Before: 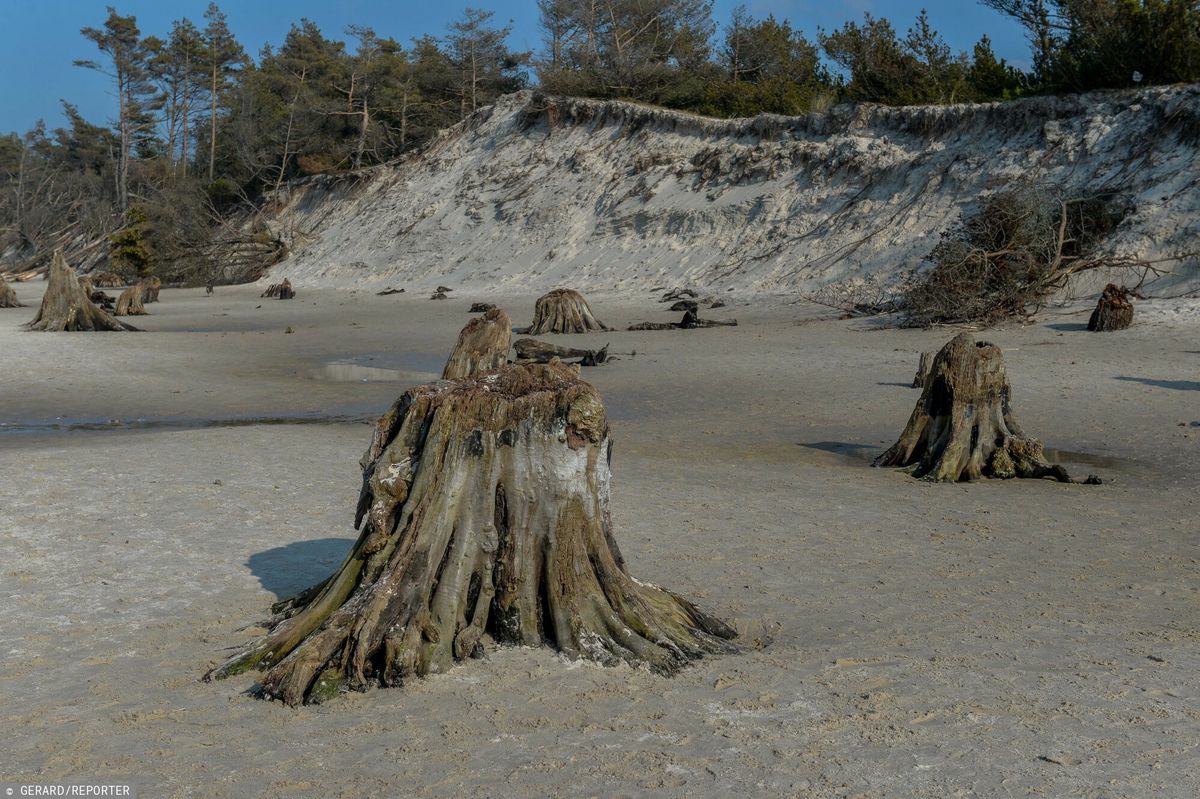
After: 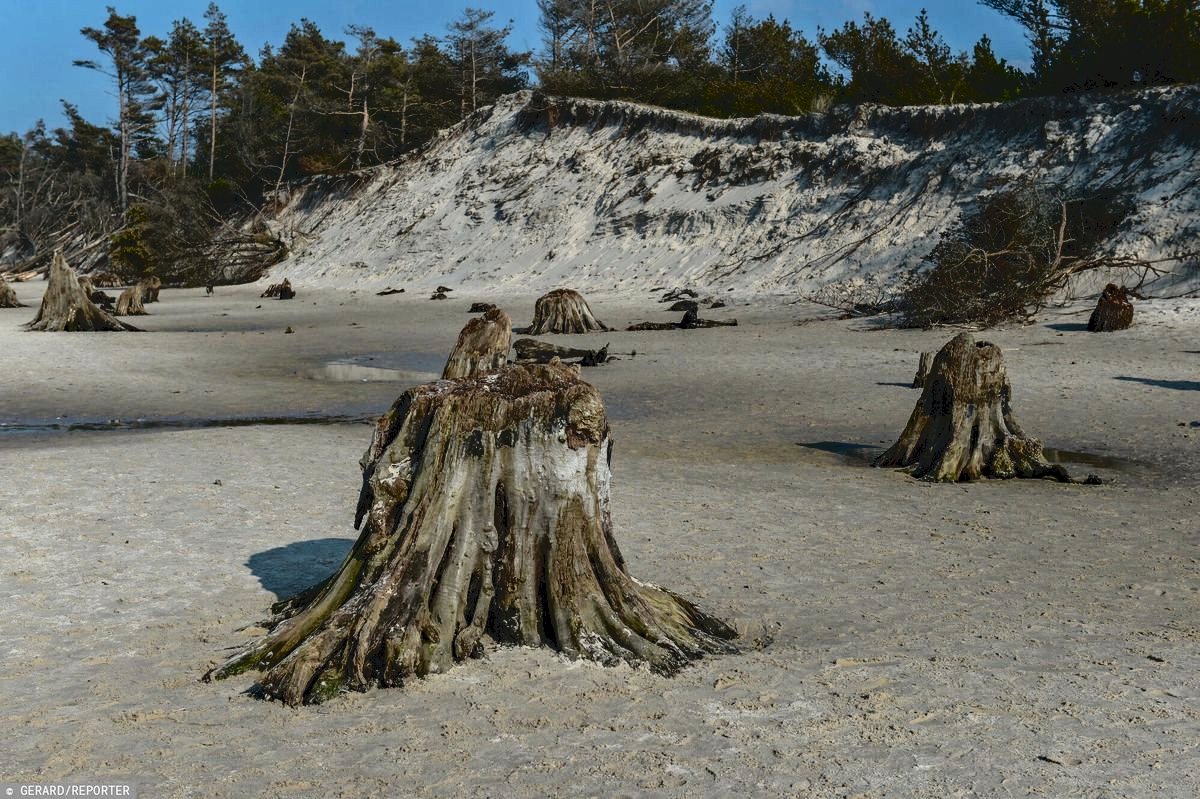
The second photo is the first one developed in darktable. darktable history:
tone curve: curves: ch0 [(0, 0) (0.003, 0.075) (0.011, 0.079) (0.025, 0.079) (0.044, 0.082) (0.069, 0.085) (0.1, 0.089) (0.136, 0.096) (0.177, 0.105) (0.224, 0.14) (0.277, 0.202) (0.335, 0.304) (0.399, 0.417) (0.468, 0.521) (0.543, 0.636) (0.623, 0.726) (0.709, 0.801) (0.801, 0.878) (0.898, 0.927) (1, 1)], color space Lab, independent channels, preserve colors none
haze removal: compatibility mode true, adaptive false
